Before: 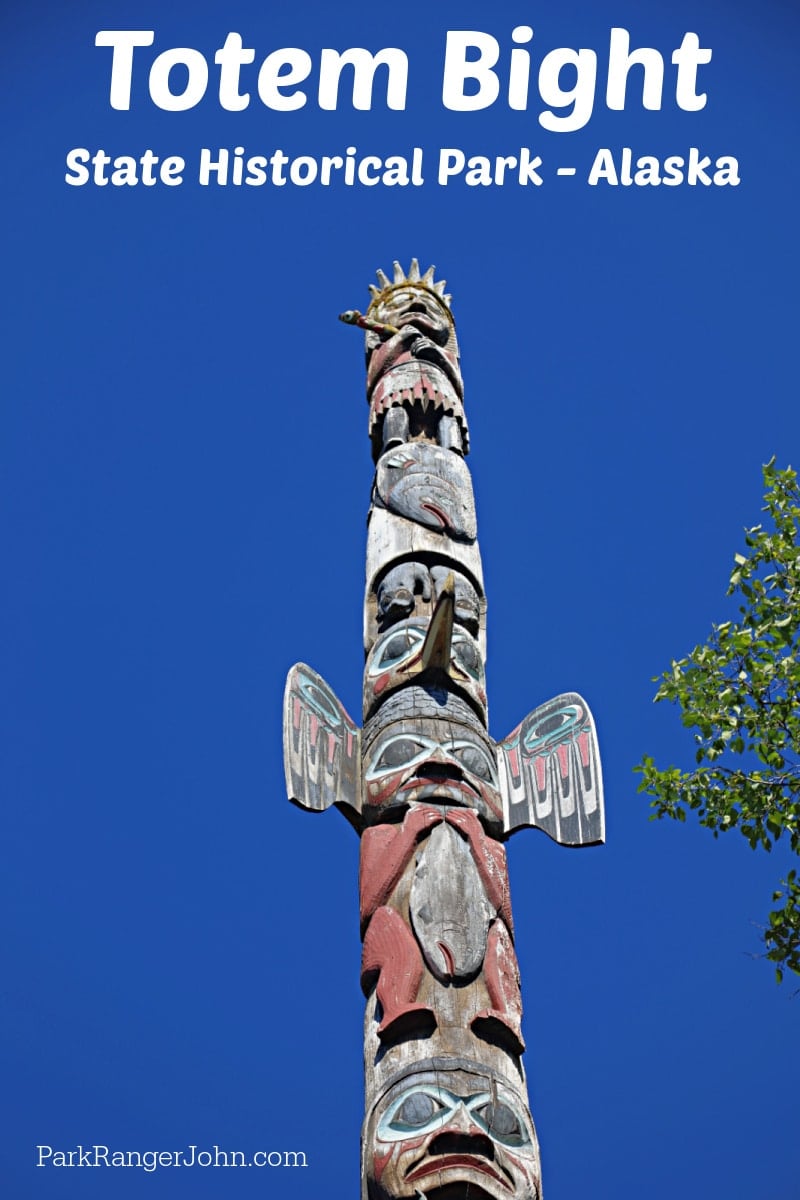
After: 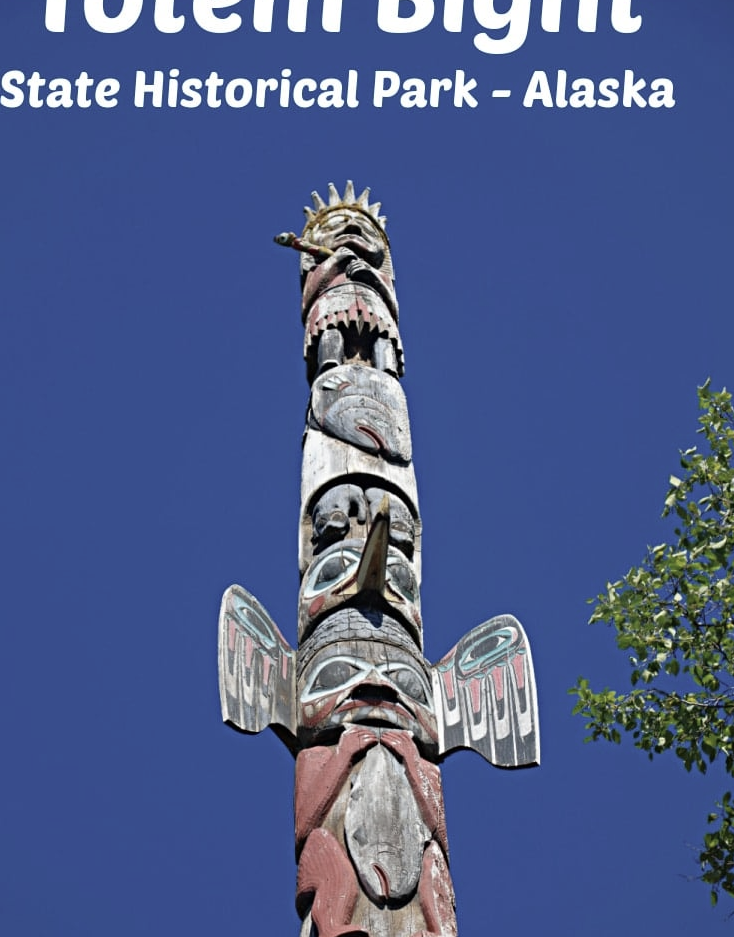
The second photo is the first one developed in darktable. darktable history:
crop: left 8.164%, top 6.541%, bottom 15.333%
contrast brightness saturation: contrast 0.1, saturation -0.289
